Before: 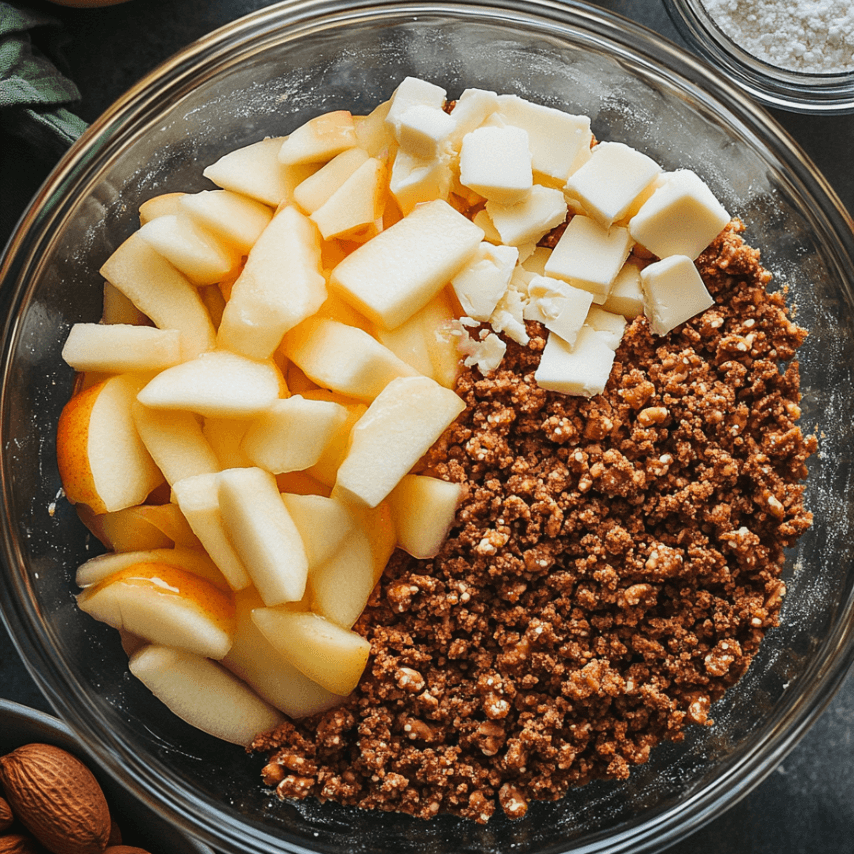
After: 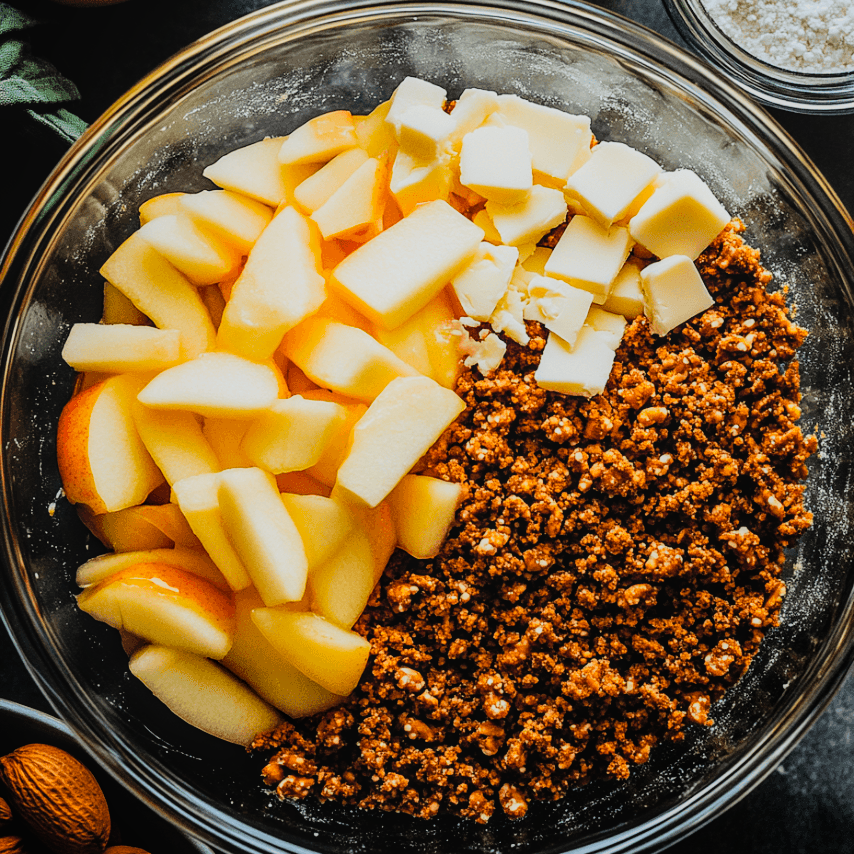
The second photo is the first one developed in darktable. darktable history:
local contrast: detail 110%
contrast brightness saturation: contrast 0.07, brightness 0.08, saturation 0.18
color balance rgb: perceptual saturation grading › global saturation 25%, global vibrance 20%
filmic rgb: black relative exposure -5 EV, hardness 2.88, contrast 1.4, highlights saturation mix -30%
